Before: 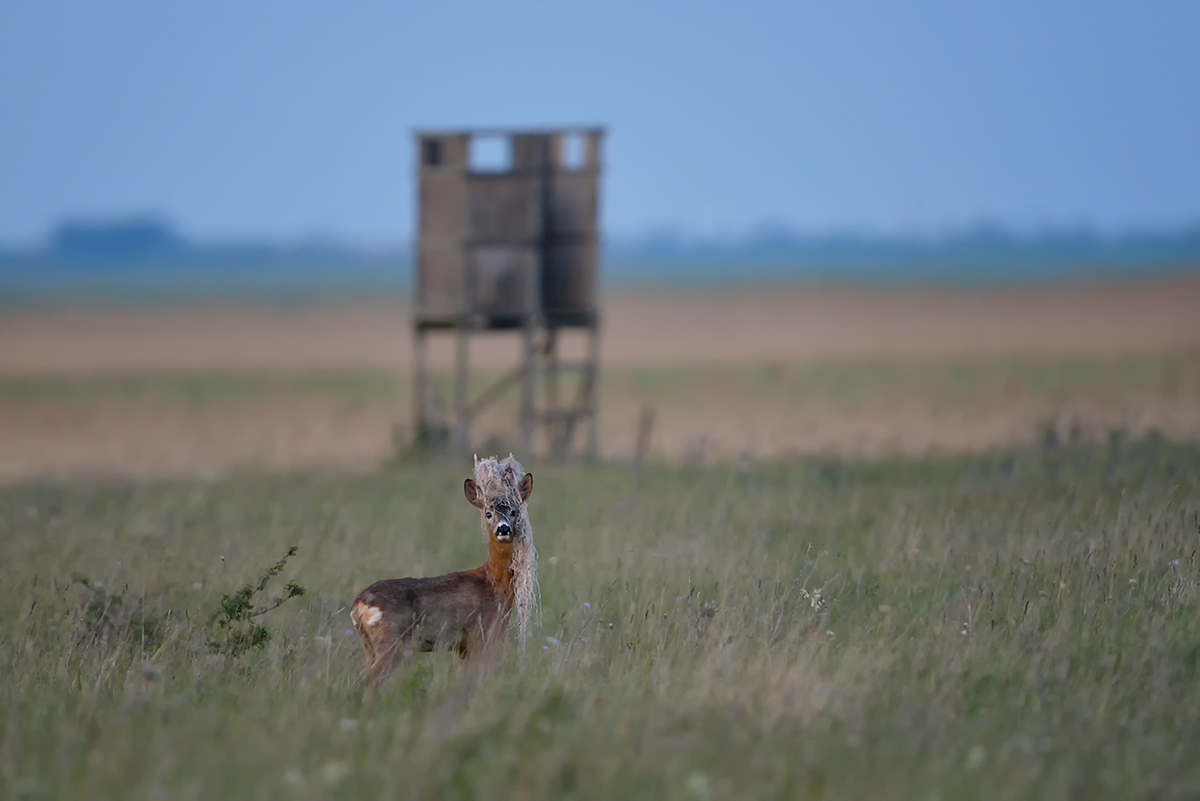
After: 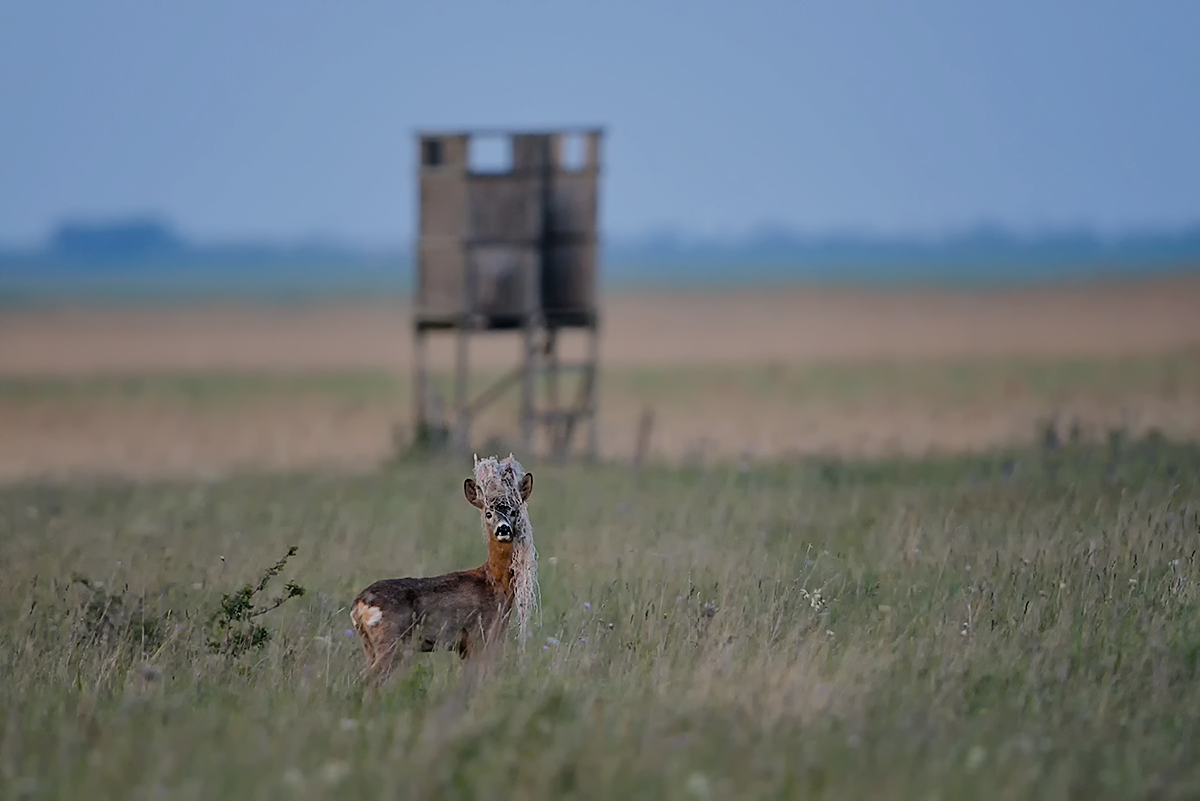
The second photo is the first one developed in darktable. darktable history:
sharpen: on, module defaults
filmic rgb: black relative exposure -7.65 EV, white relative exposure 4.56 EV, hardness 3.61, contrast 1.05
